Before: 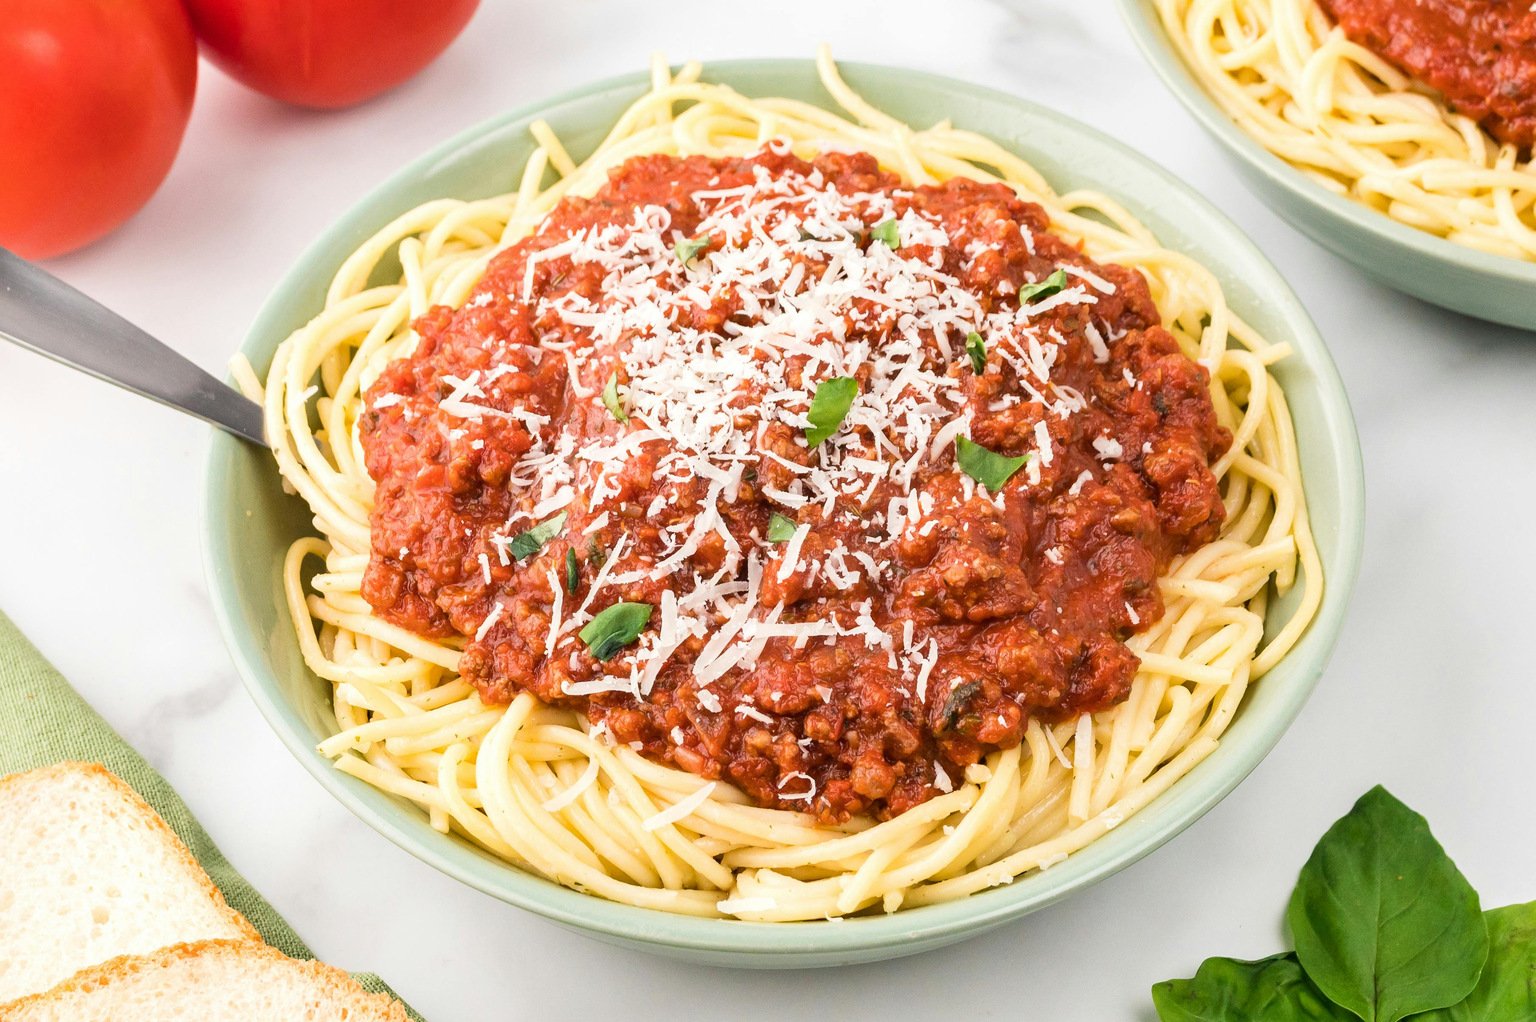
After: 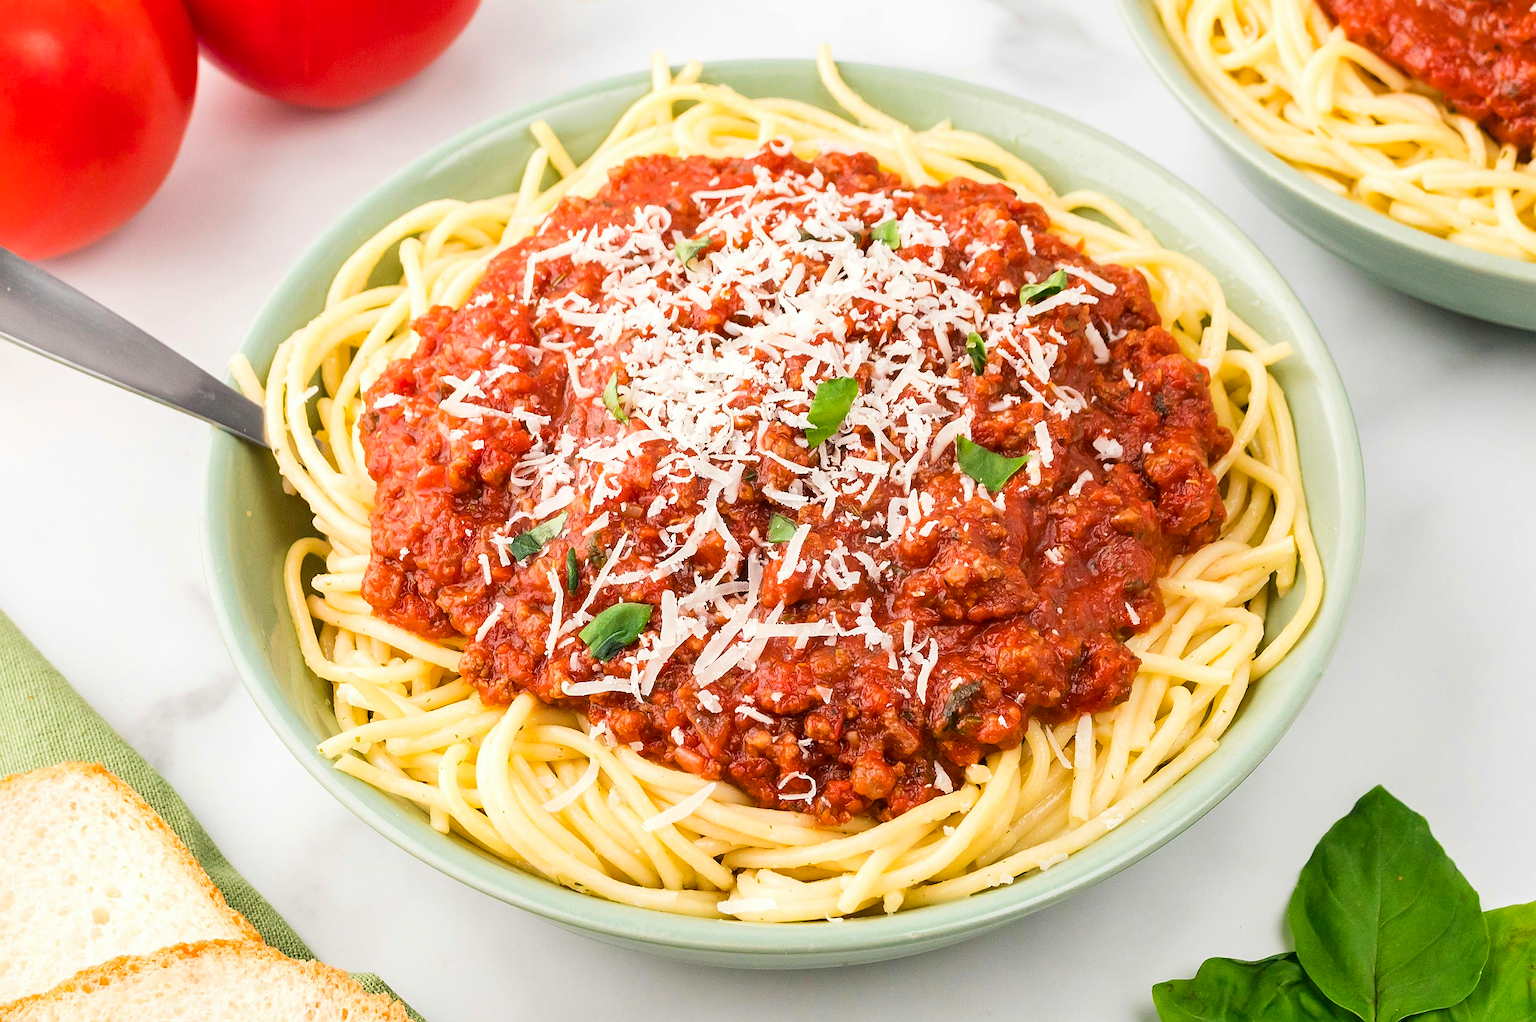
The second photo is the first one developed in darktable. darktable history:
contrast brightness saturation: saturation 0.177
sharpen: on, module defaults
